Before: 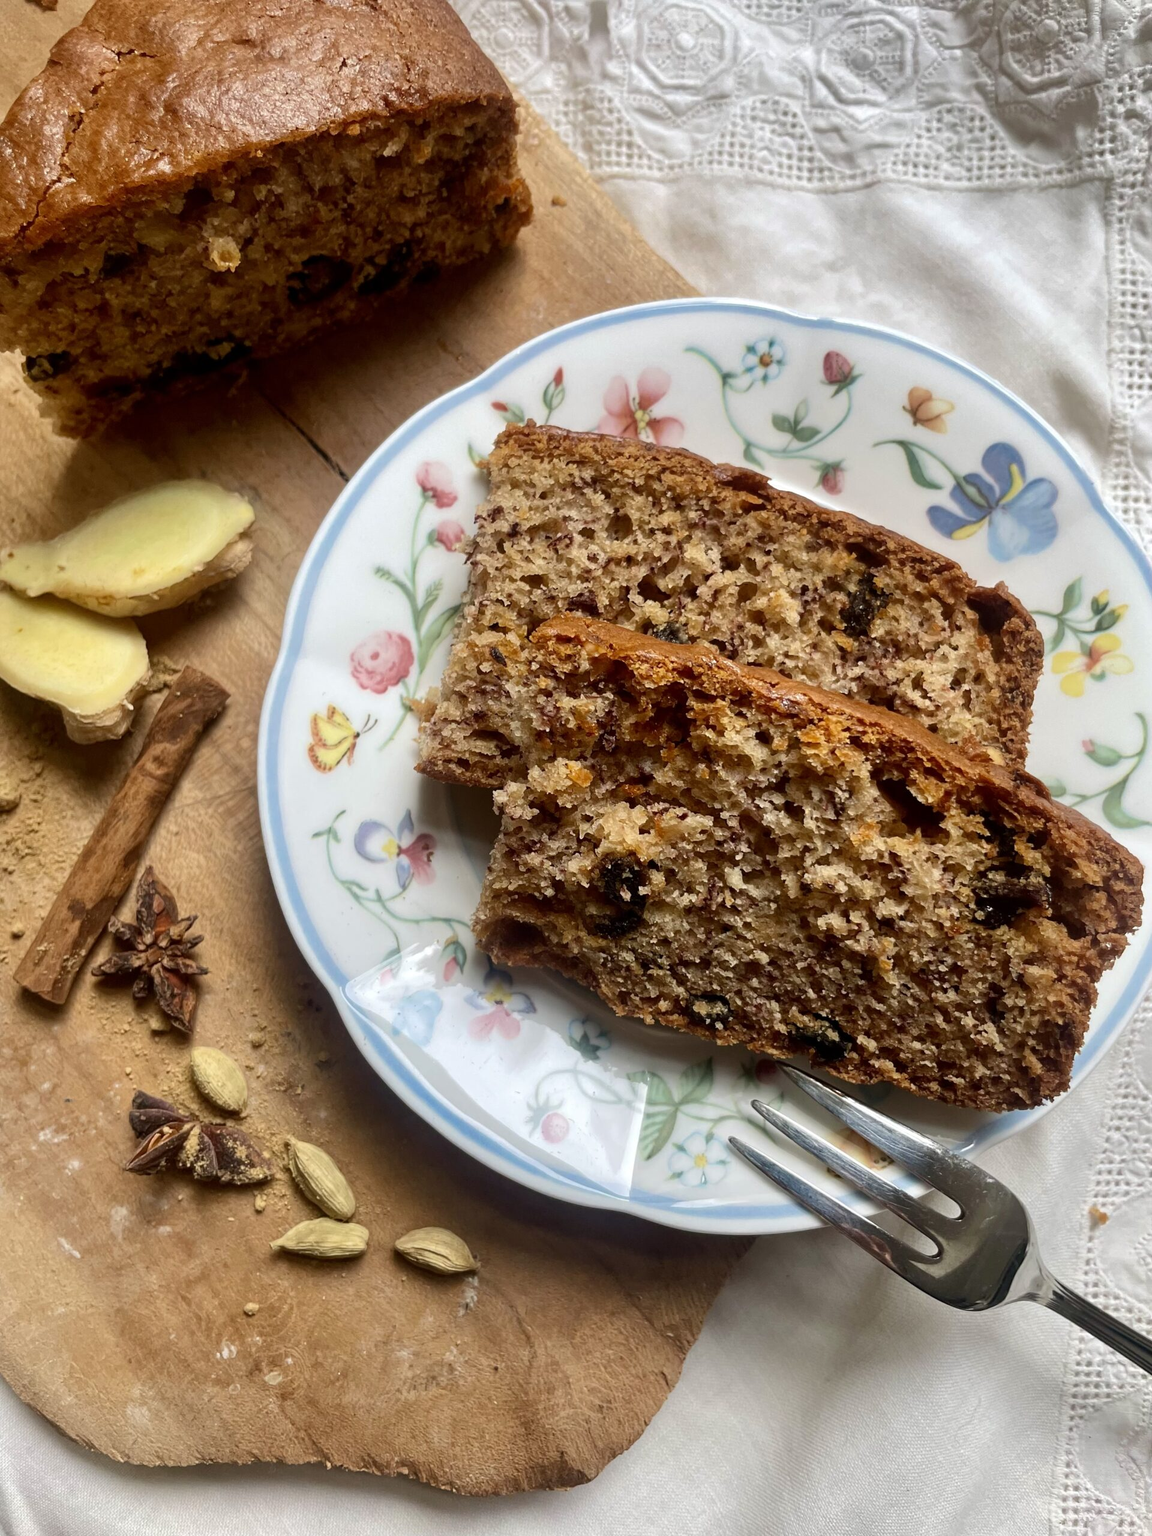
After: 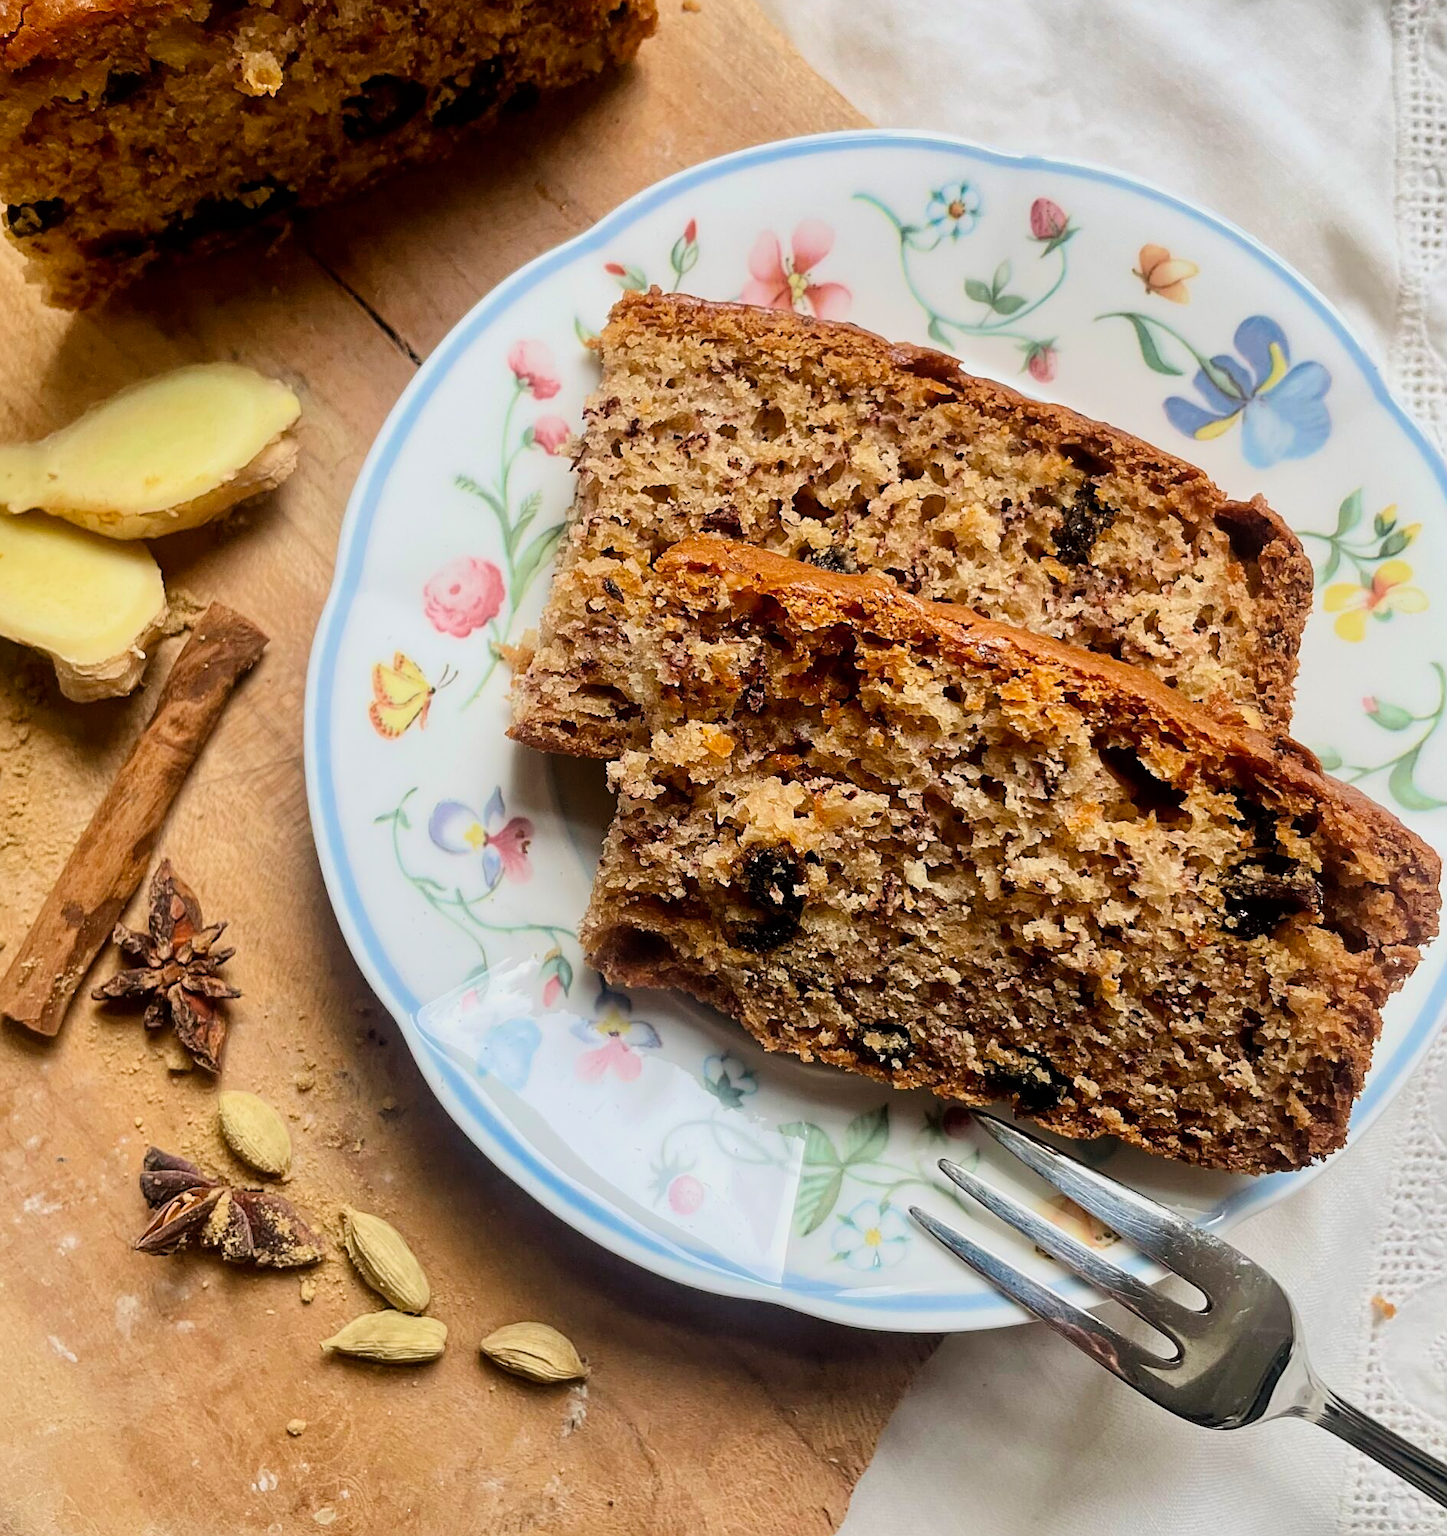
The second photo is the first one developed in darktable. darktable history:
crop and rotate: left 1.814%, top 12.818%, right 0.25%, bottom 9.225%
sharpen: on, module defaults
filmic rgb: black relative exposure -7.65 EV, white relative exposure 4.56 EV, hardness 3.61, color science v6 (2022)
exposure: black level correction 0, exposure 0.68 EV, compensate exposure bias true, compensate highlight preservation false
